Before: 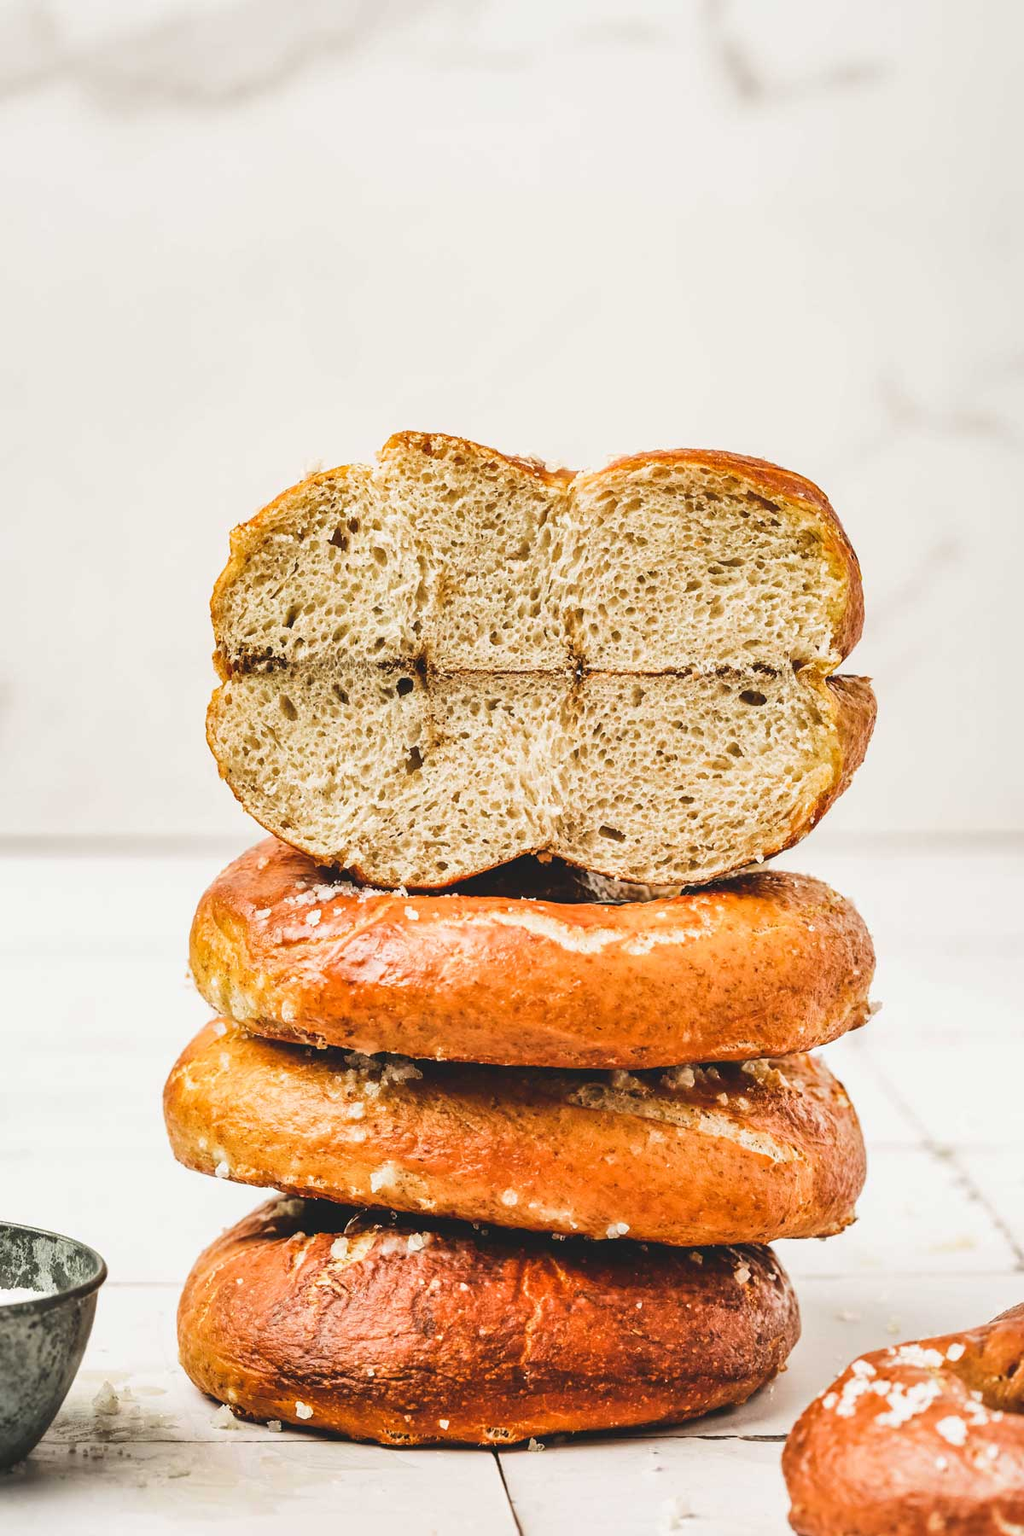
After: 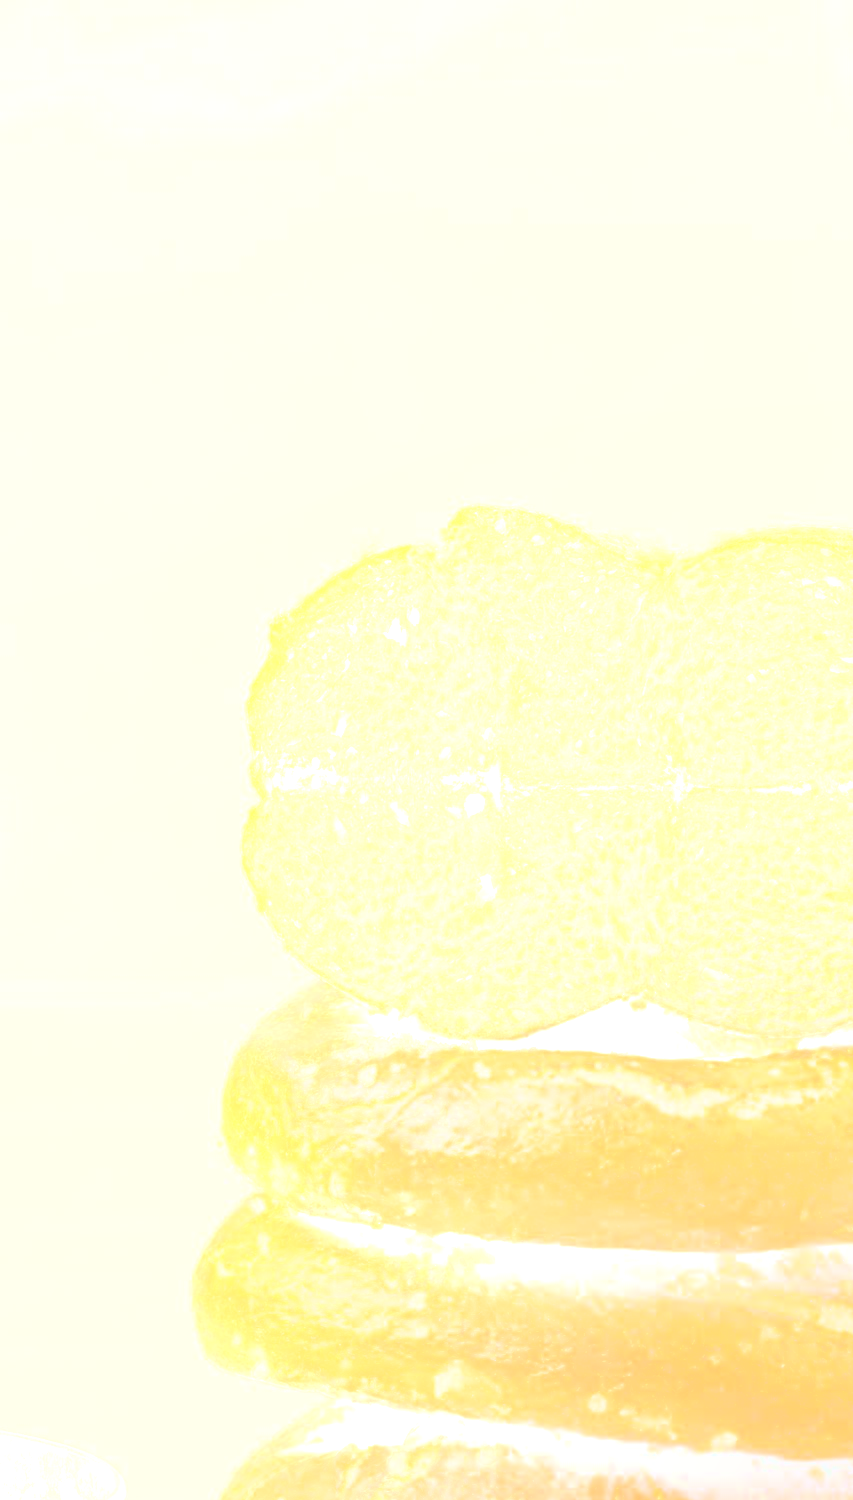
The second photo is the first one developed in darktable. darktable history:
bloom: size 70%, threshold 25%, strength 70%
crop: right 28.885%, bottom 16.626%
white balance: red 1.045, blue 0.932
